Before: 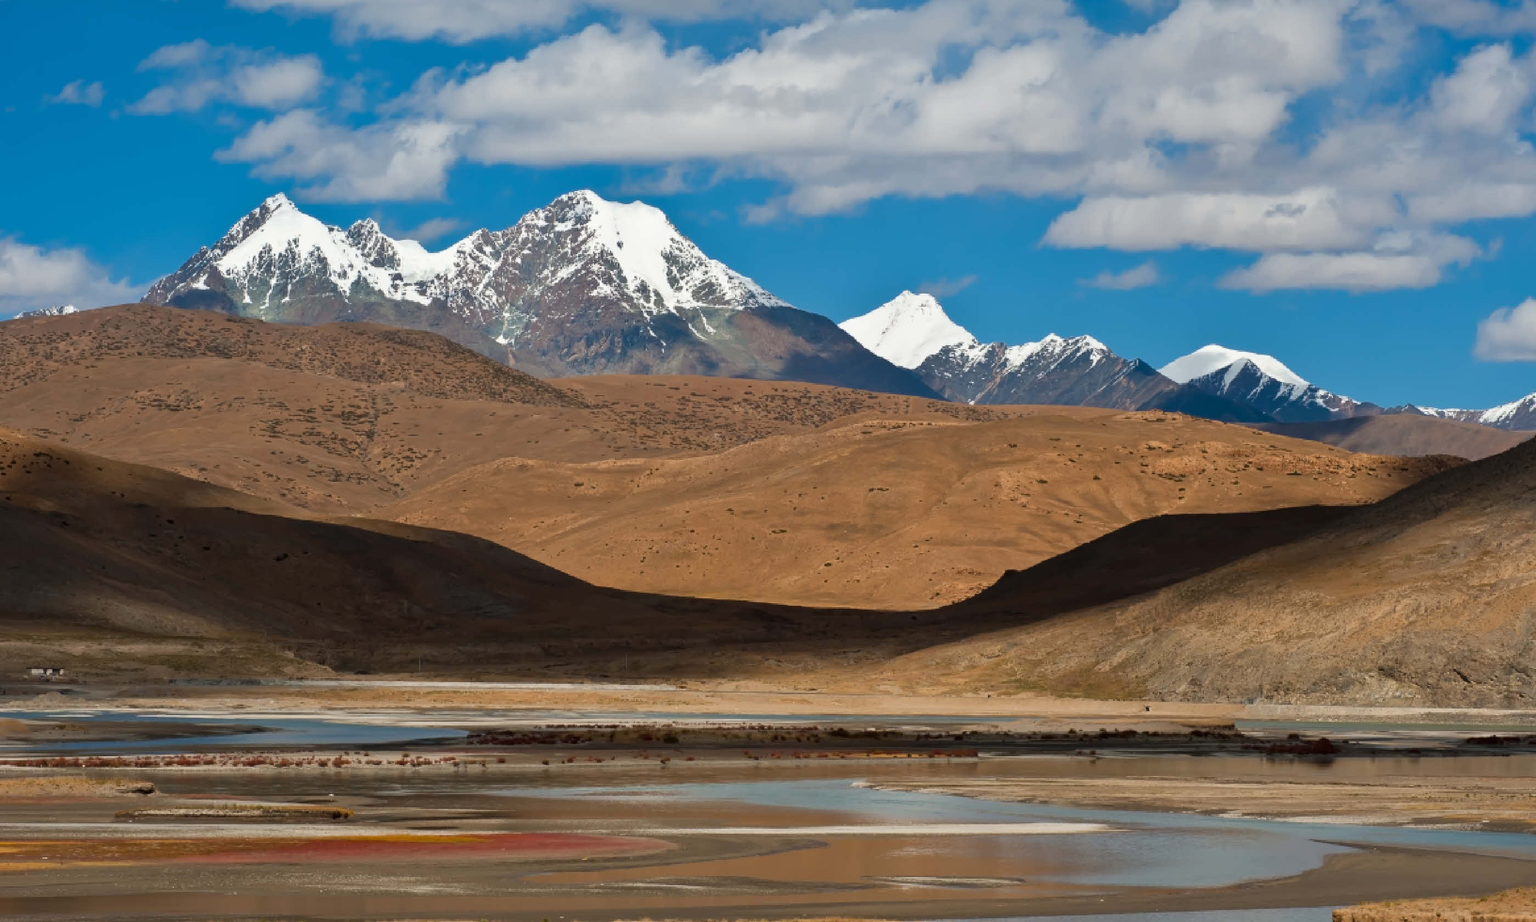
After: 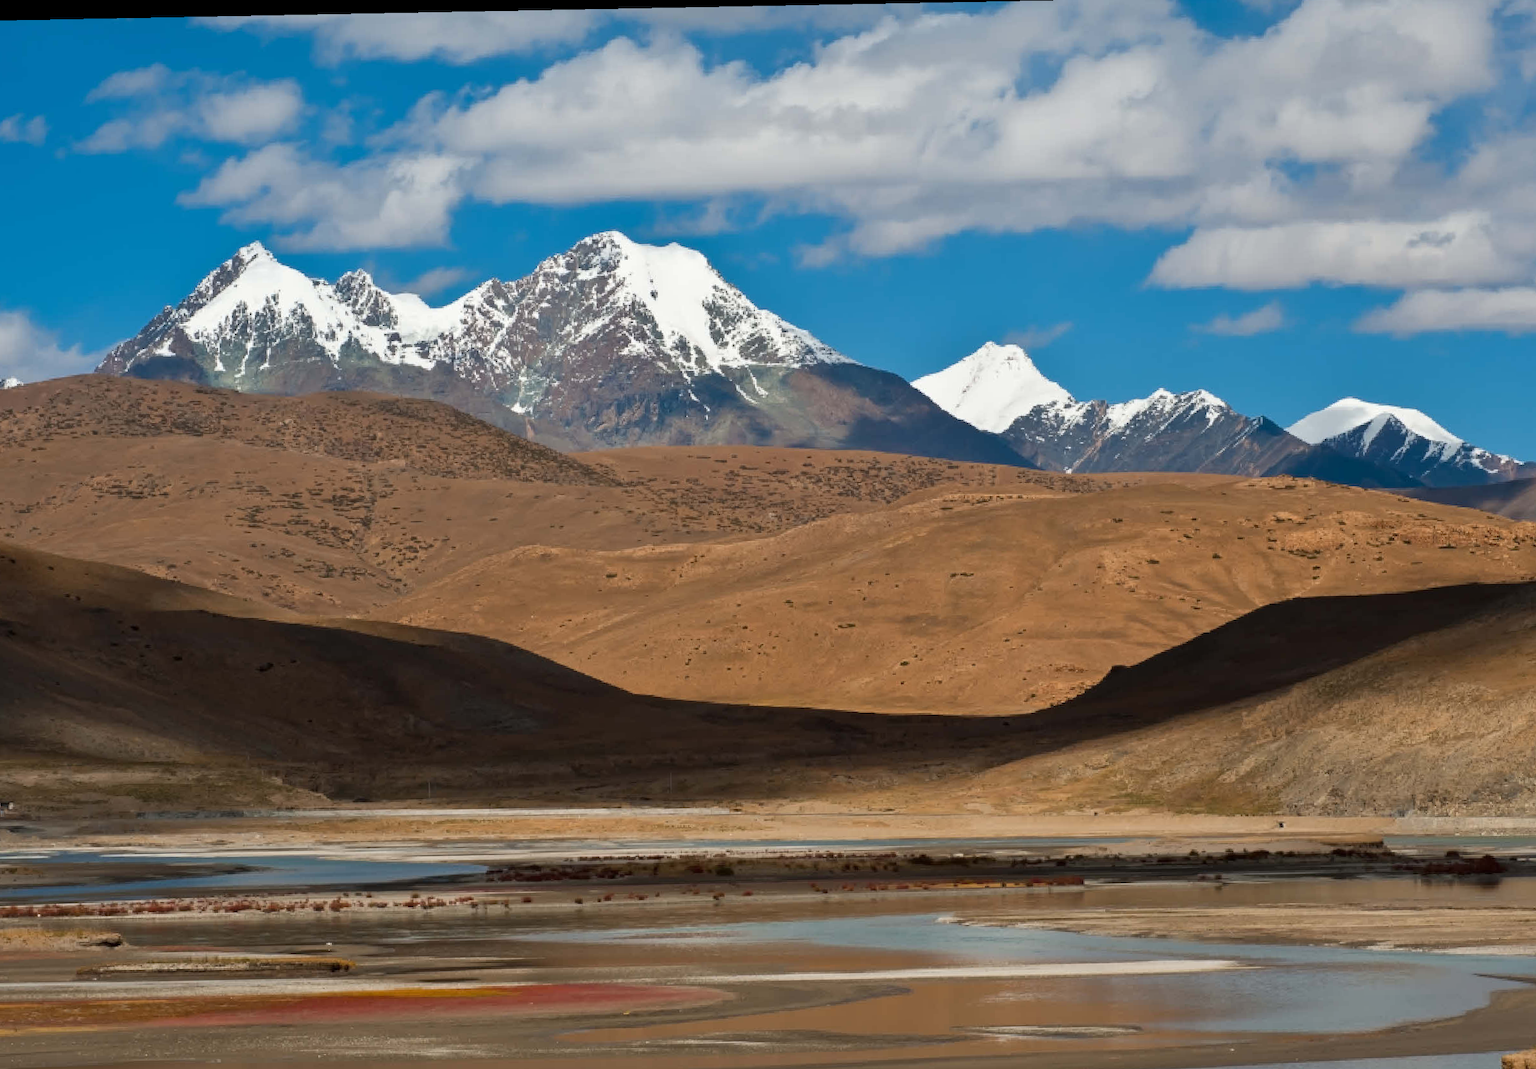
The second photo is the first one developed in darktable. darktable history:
crop and rotate: angle 1.1°, left 4.232%, top 1.092%, right 11.177%, bottom 2.642%
